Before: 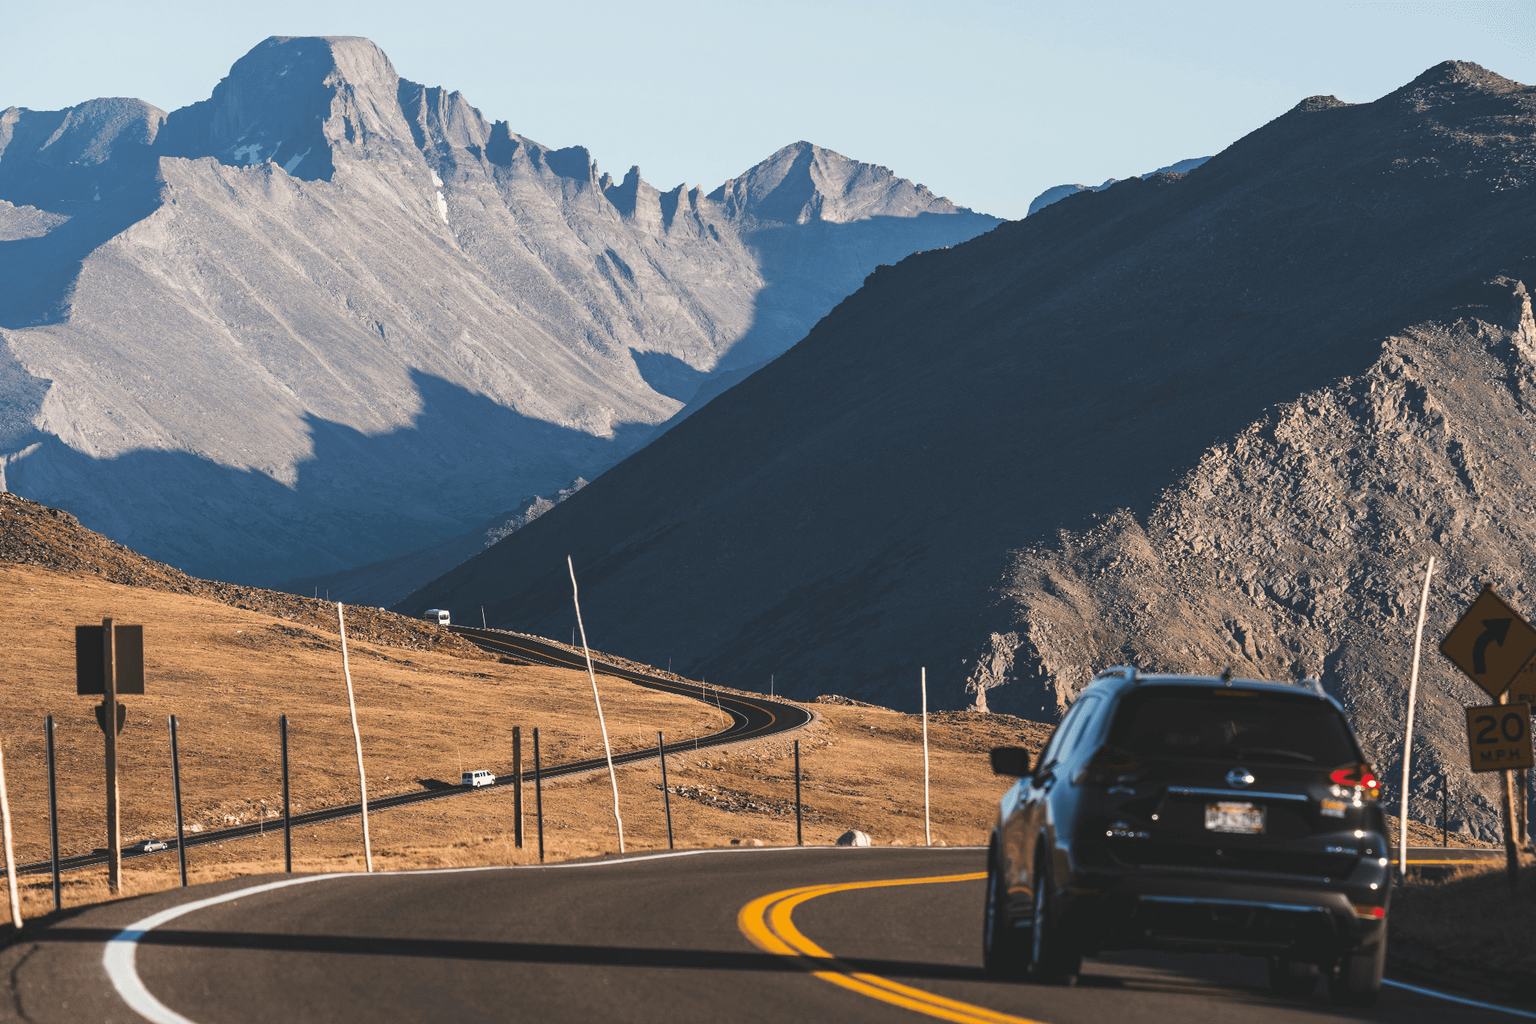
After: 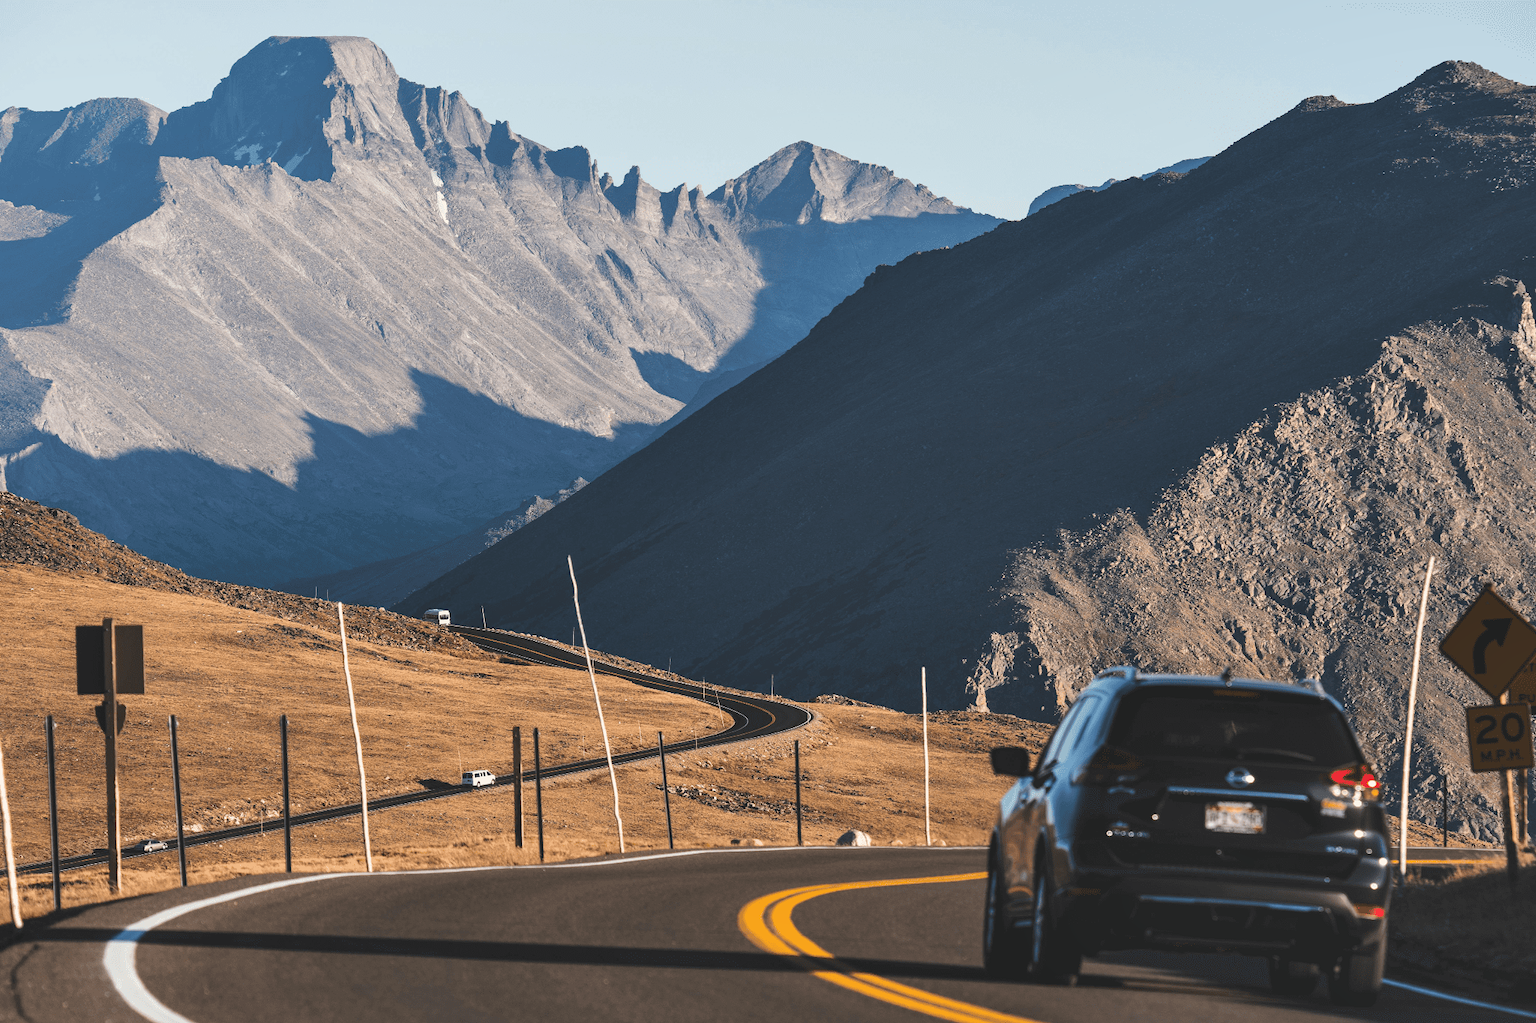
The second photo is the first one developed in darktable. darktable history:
color balance rgb: on, module defaults
shadows and highlights: shadows 37.27, highlights -28.18, soften with gaussian
